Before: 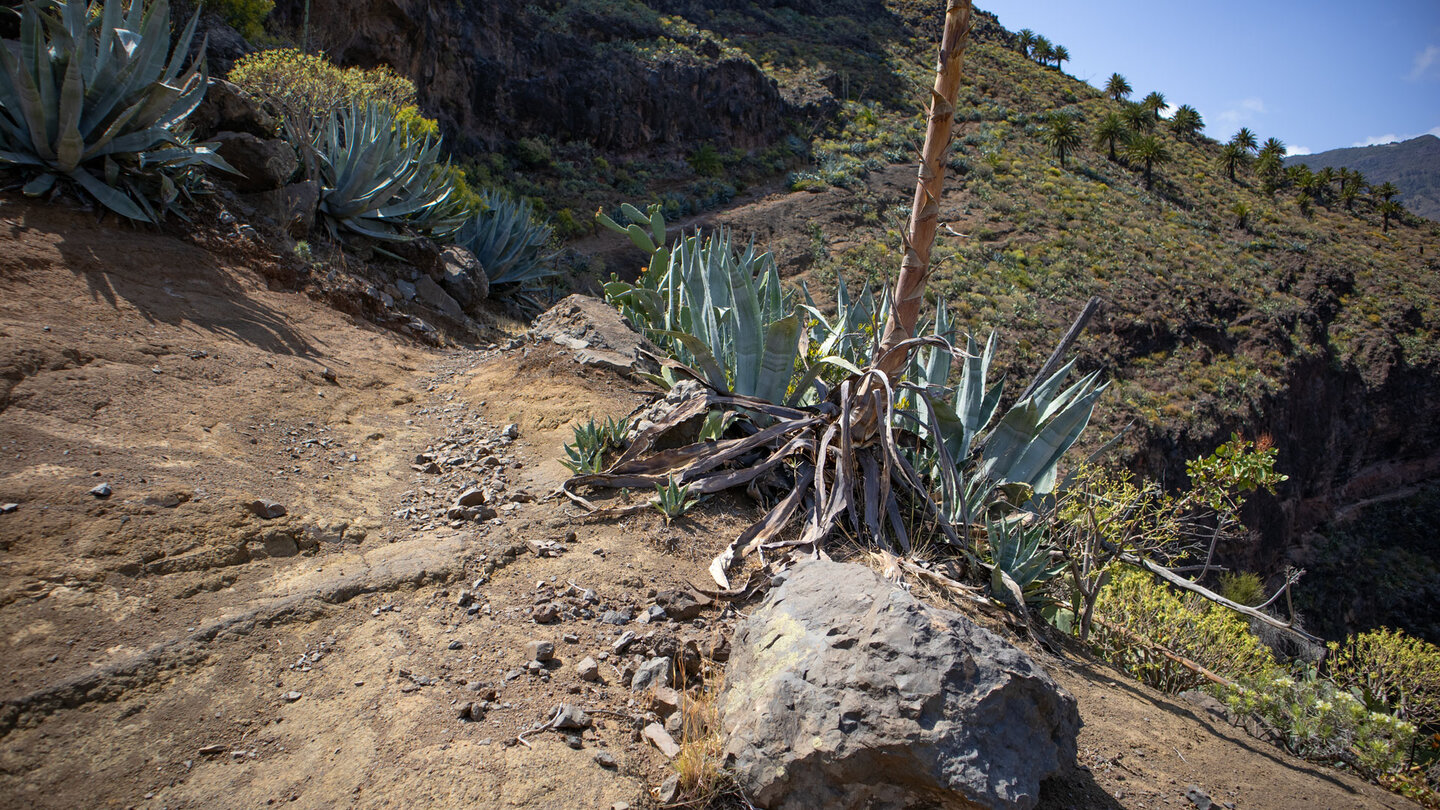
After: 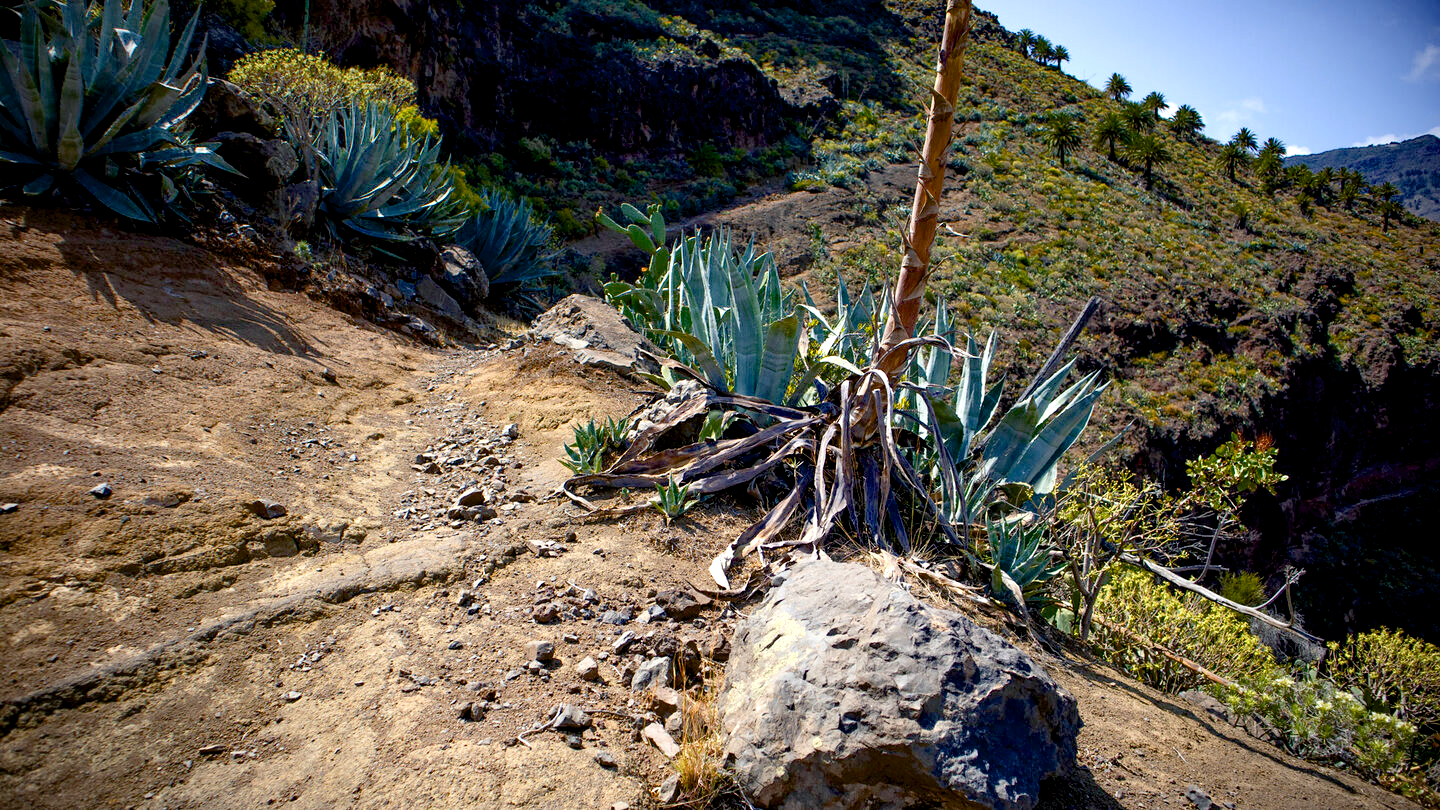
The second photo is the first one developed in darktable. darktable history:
color balance rgb: shadows lift › chroma 3.161%, shadows lift › hue 241.63°, global offset › luminance -1.447%, perceptual saturation grading › global saturation 45.007%, perceptual saturation grading › highlights -49.253%, perceptual saturation grading › shadows 29.969%, global vibrance 7.044%, saturation formula JzAzBz (2021)
exposure: exposure 0.446 EV, compensate exposure bias true, compensate highlight preservation false
vignetting: fall-off start 98%, fall-off radius 99.64%, width/height ratio 1.425, unbound false
